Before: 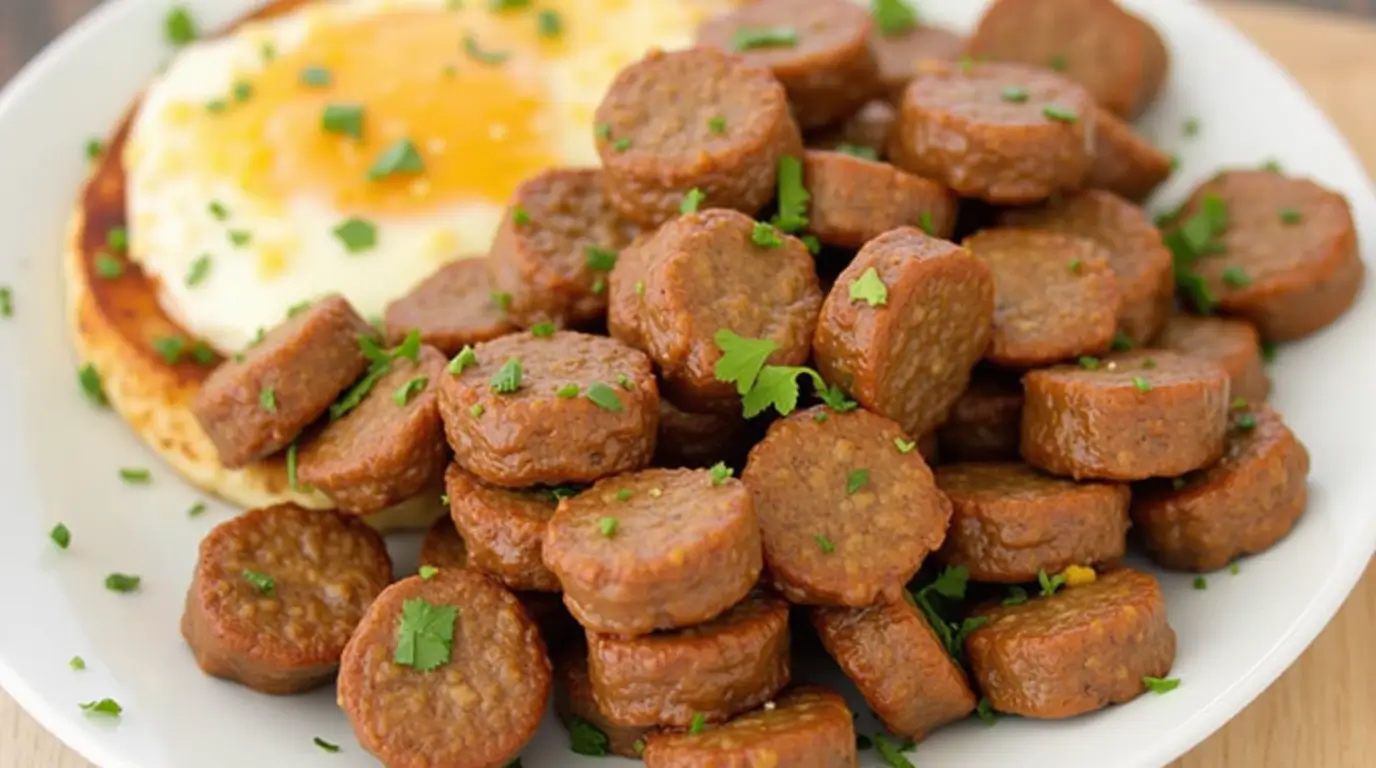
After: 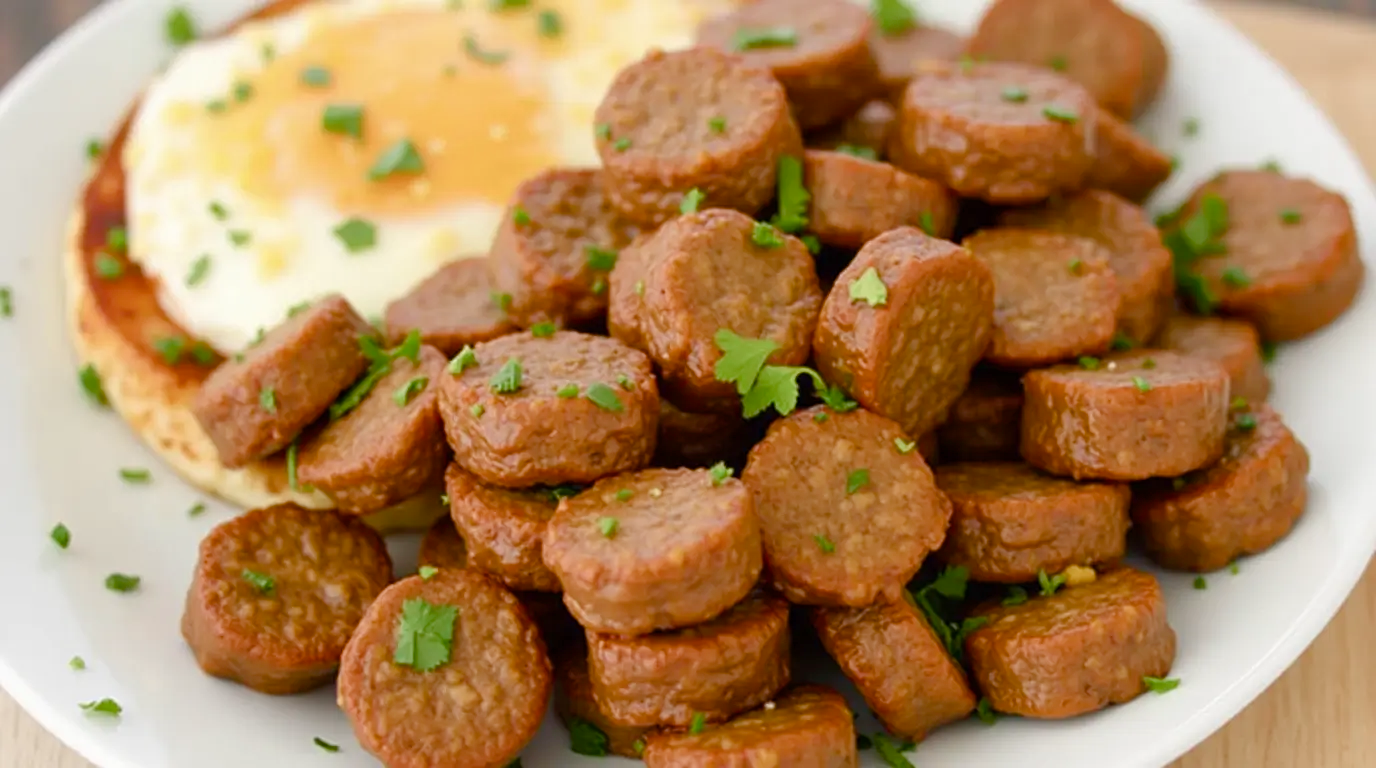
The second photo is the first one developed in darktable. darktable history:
color balance rgb: perceptual saturation grading › global saturation 20%, perceptual saturation grading › highlights -49.418%, perceptual saturation grading › shadows 25.261%, global vibrance 20%
